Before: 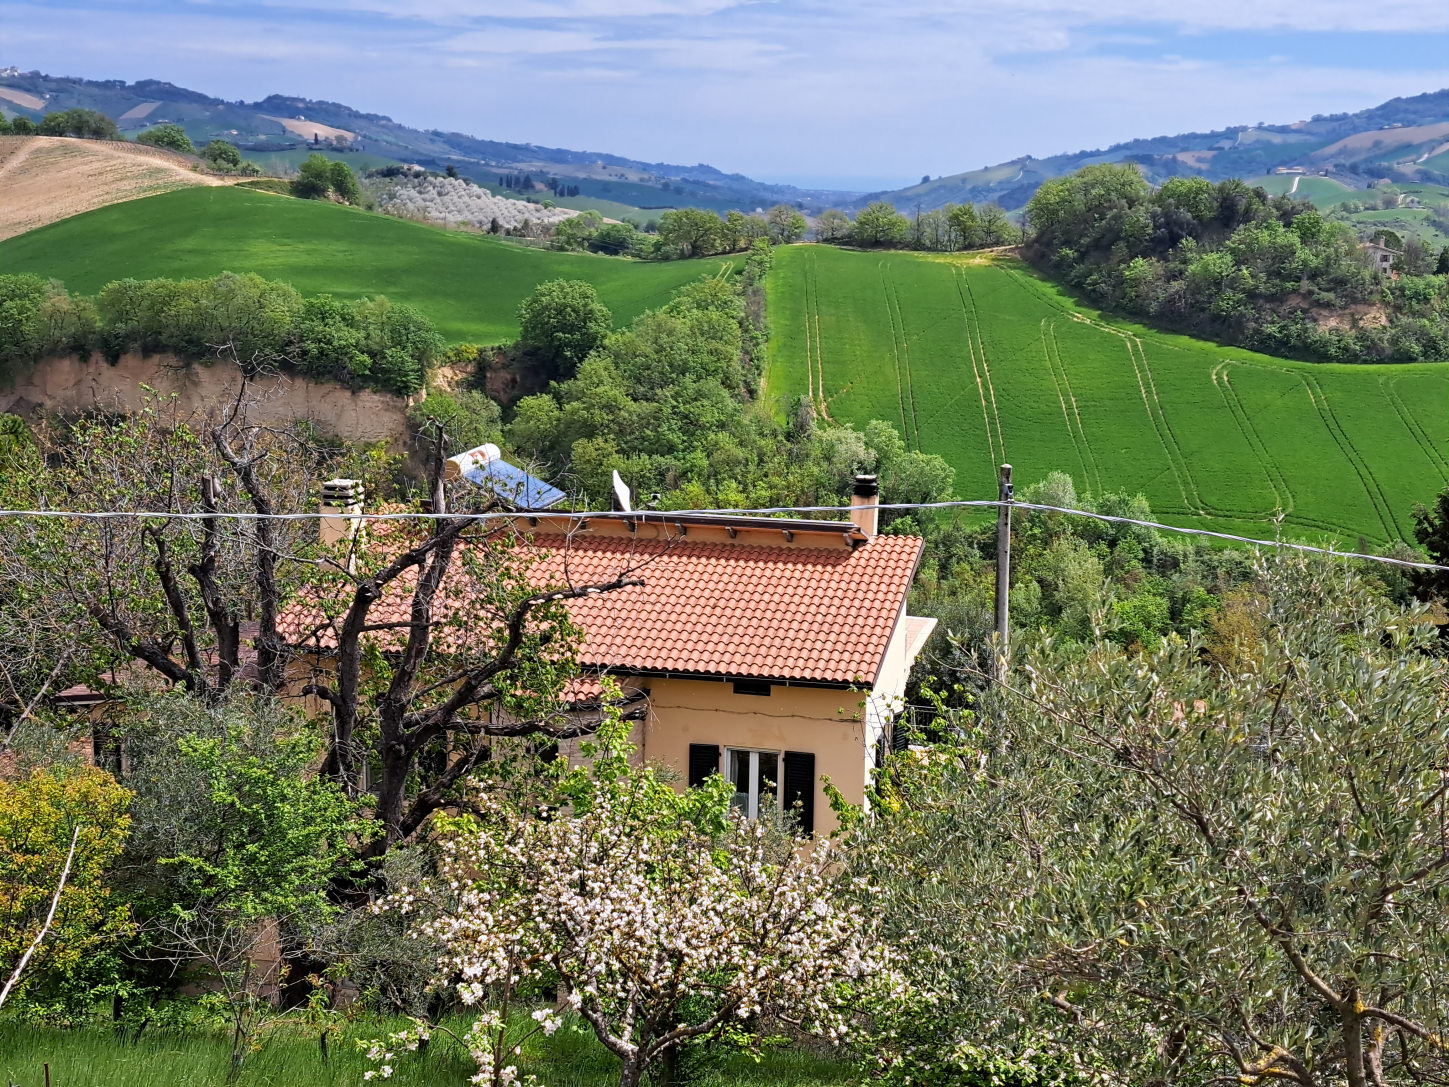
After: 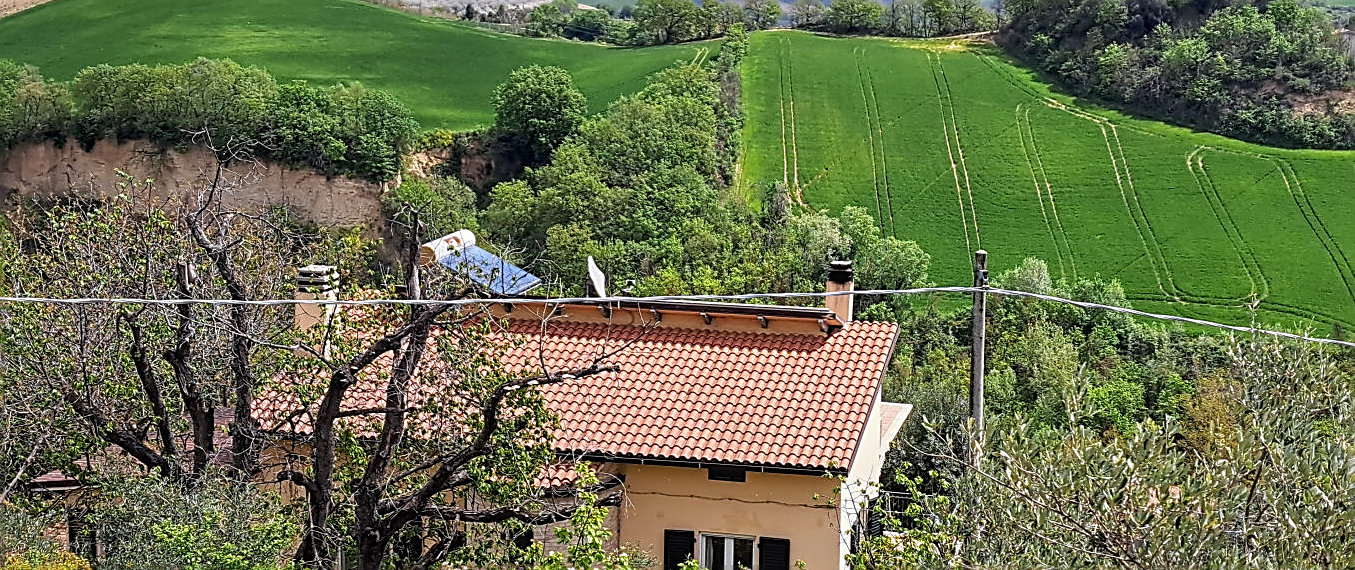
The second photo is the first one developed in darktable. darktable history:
crop: left 1.791%, top 19.714%, right 4.687%, bottom 27.796%
local contrast: on, module defaults
sharpen: amount 0.908
